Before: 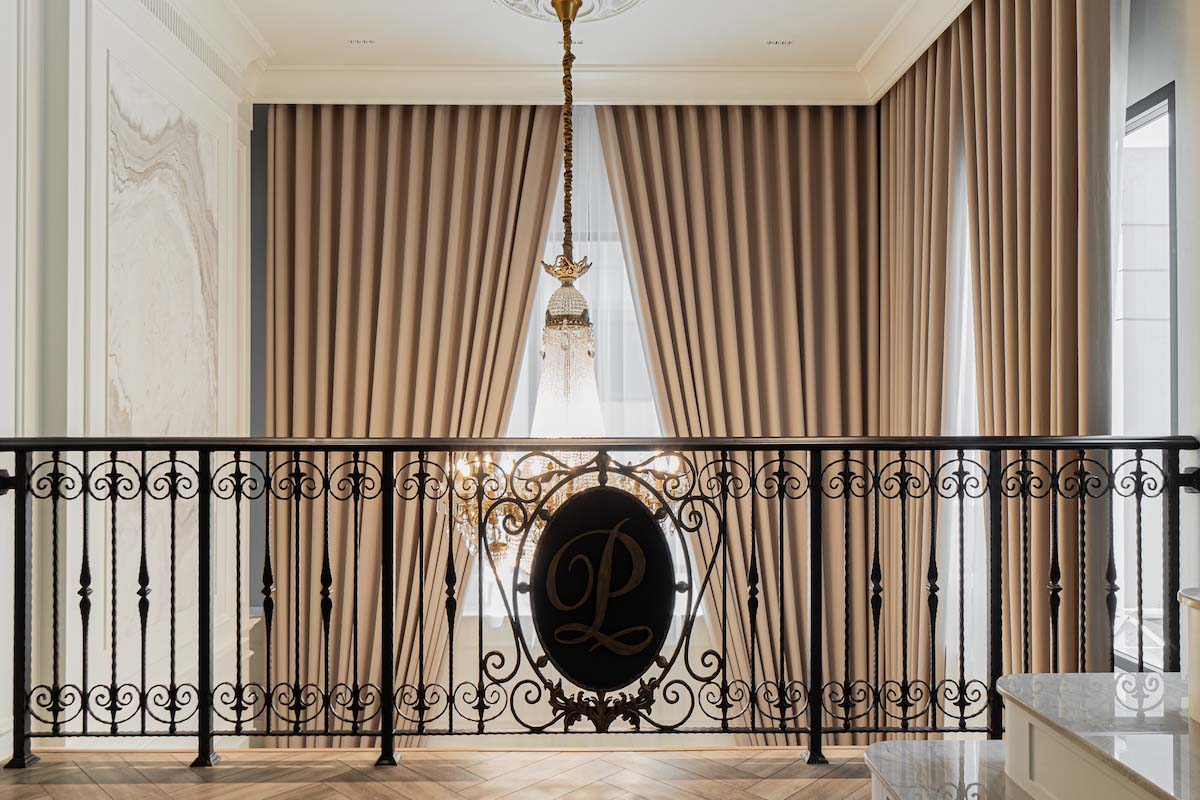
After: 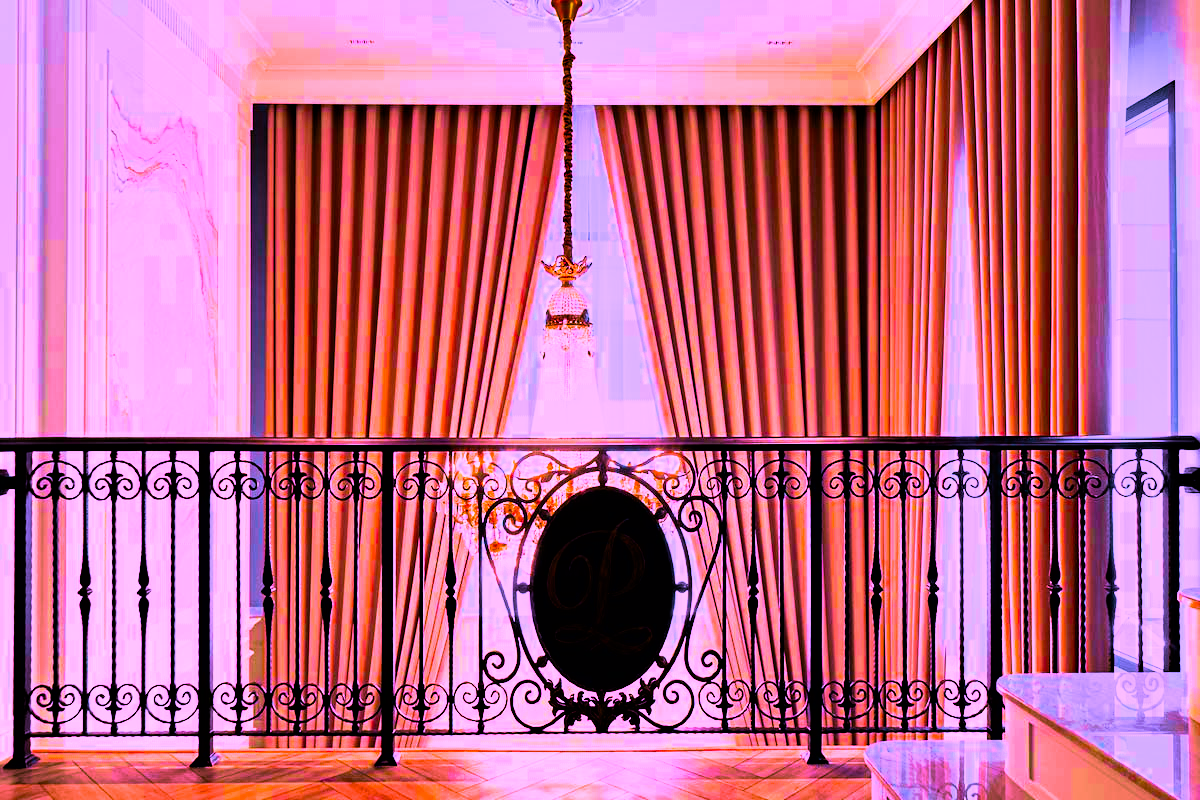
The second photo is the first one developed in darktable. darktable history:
haze removal: compatibility mode true, adaptive false
color calibration: illuminant as shot in camera, x 0.363, y 0.385, temperature 4528.04 K
color balance rgb: linear chroma grading › shadows -30%, linear chroma grading › global chroma 35%, perceptual saturation grading › global saturation 75%, perceptual saturation grading › shadows -30%, perceptual brilliance grading › highlights 75%, perceptual brilliance grading › shadows -30%, global vibrance 35%
filmic rgb: black relative exposure -6.15 EV, white relative exposure 6.96 EV, hardness 2.23, color science v6 (2022)
shadows and highlights: soften with gaussian
velvia: strength 75%
color correction: highlights a* 19.5, highlights b* -11.53, saturation 1.69
